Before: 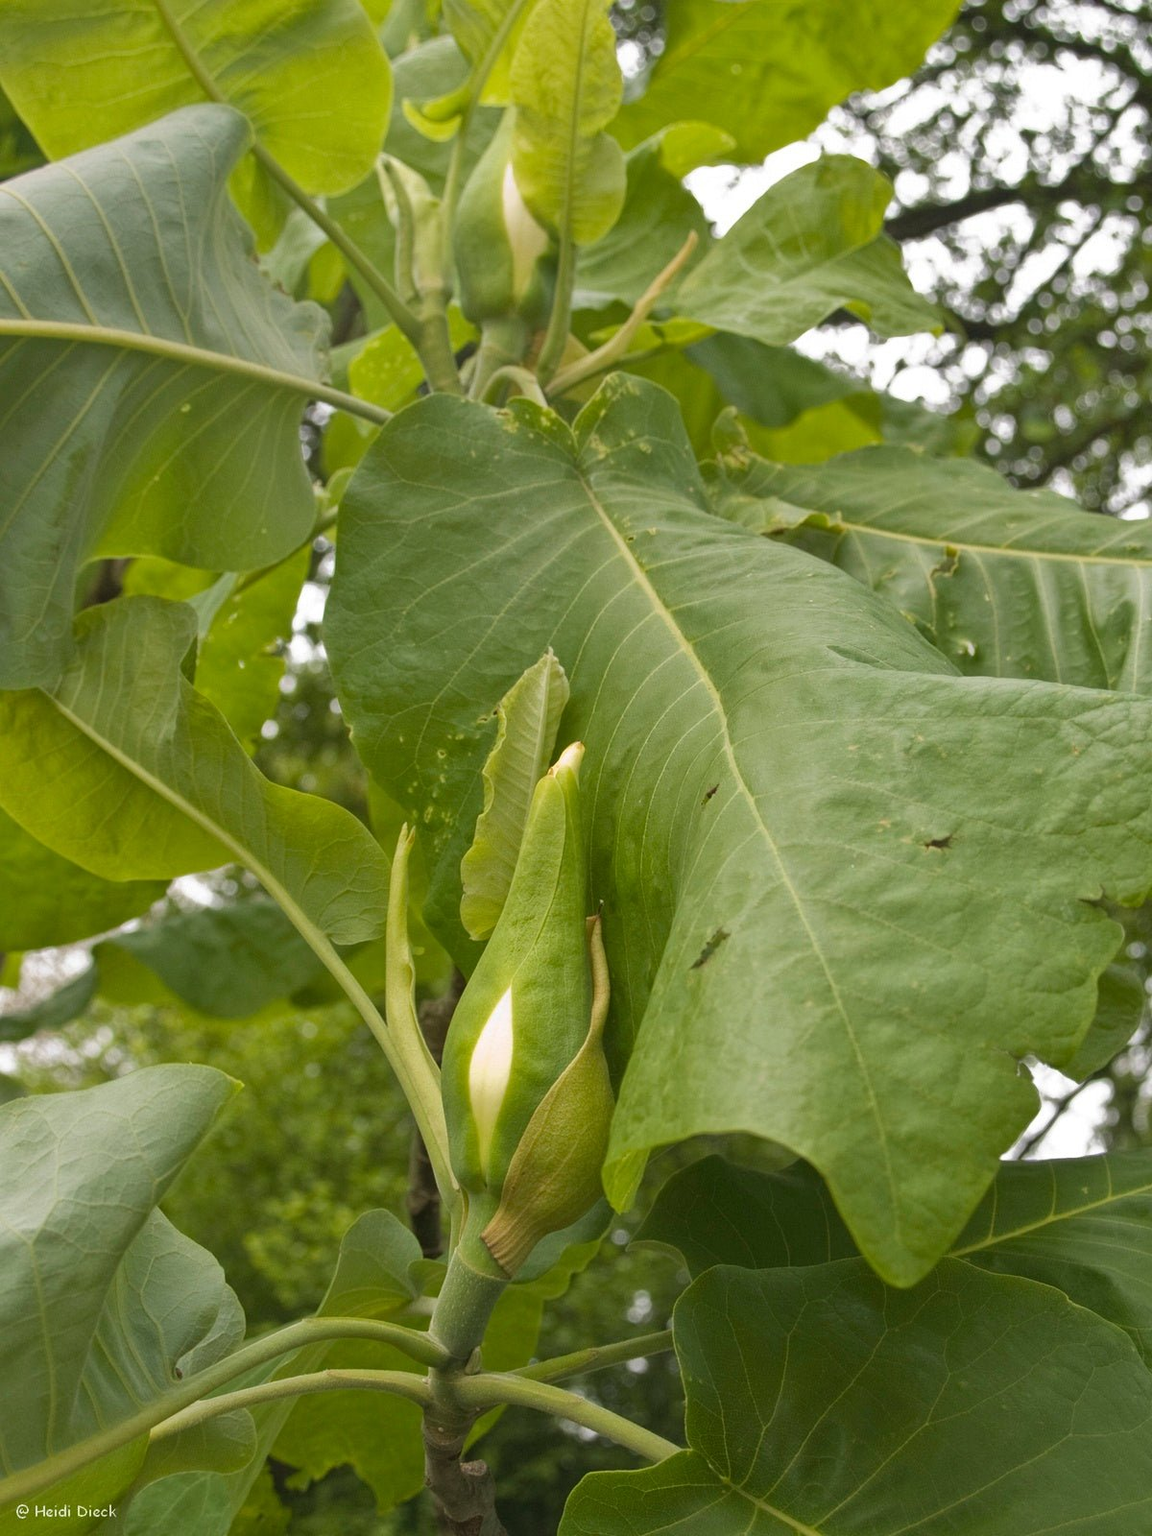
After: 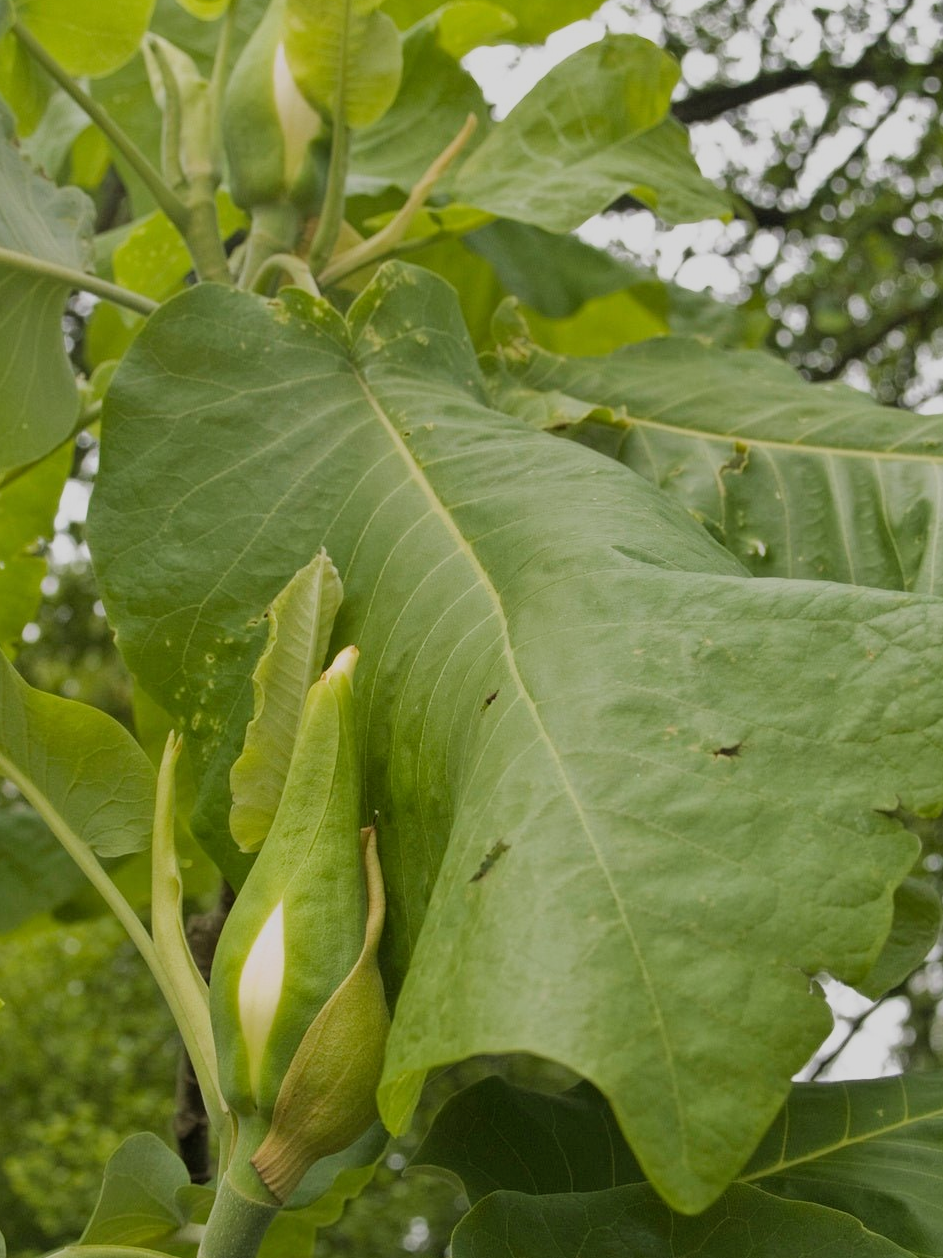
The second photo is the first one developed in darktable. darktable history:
crop and rotate: left 20.856%, top 7.967%, right 0.5%, bottom 13.363%
filmic rgb: black relative exposure -7.65 EV, white relative exposure 4.56 EV, hardness 3.61
